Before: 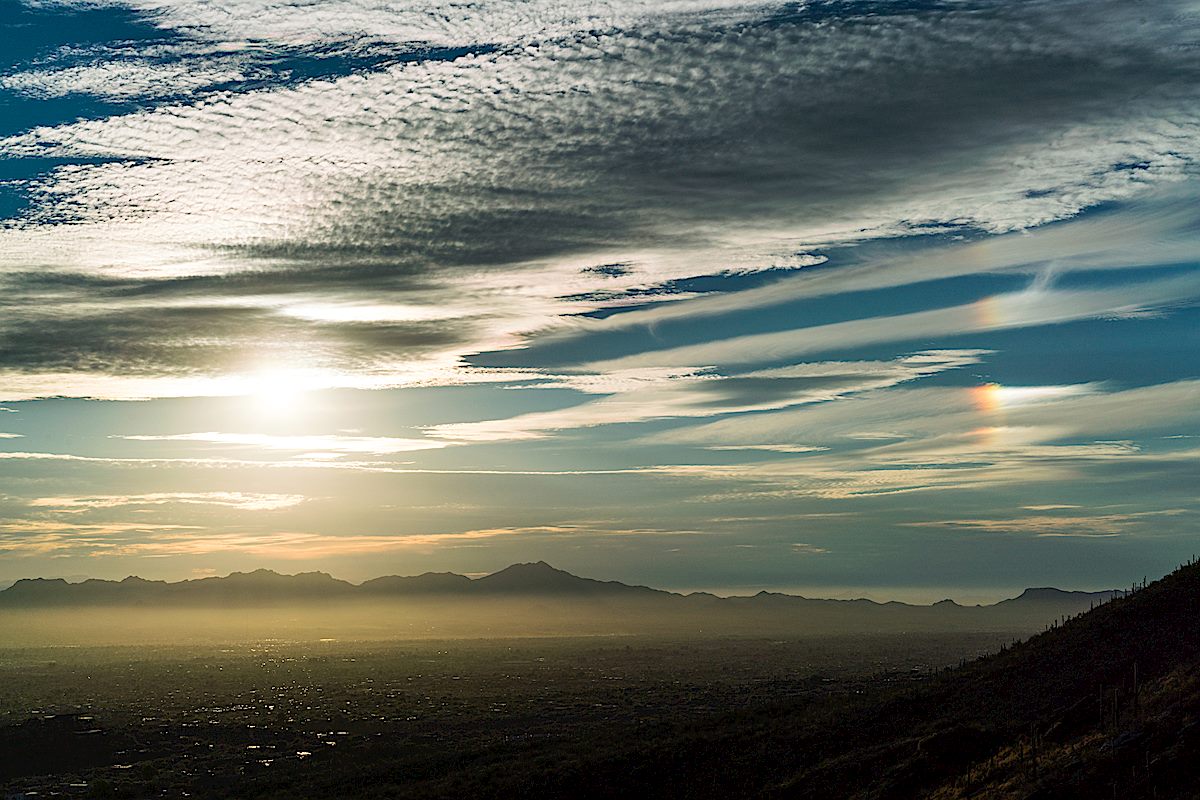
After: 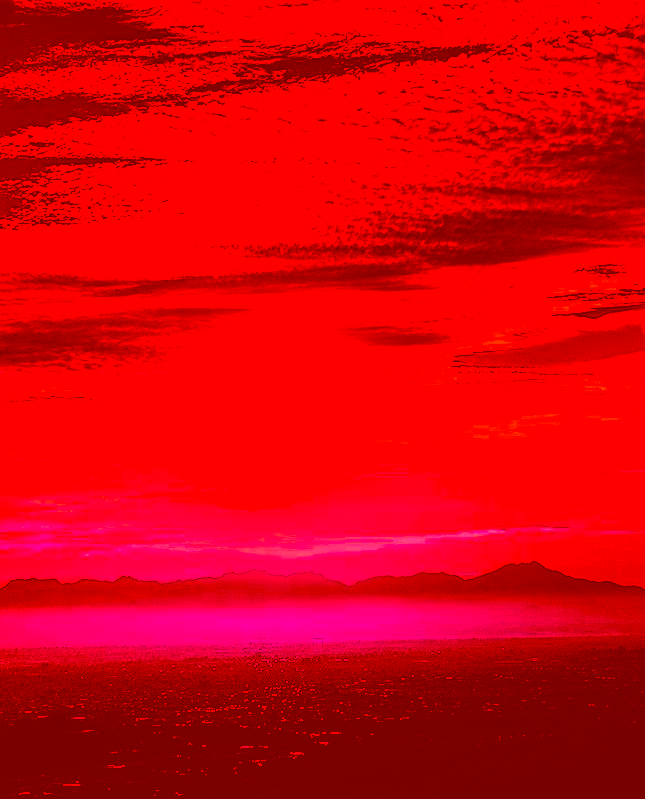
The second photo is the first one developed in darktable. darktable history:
crop: left 0.587%, right 45.588%, bottom 0.086%
sigmoid: contrast 1.7, skew -0.2, preserve hue 0%, red attenuation 0.1, red rotation 0.035, green attenuation 0.1, green rotation -0.017, blue attenuation 0.15, blue rotation -0.052, base primaries Rec2020
exposure: exposure -0.293 EV, compensate highlight preservation false
local contrast: on, module defaults
color correction: highlights a* -39.68, highlights b* -40, shadows a* -40, shadows b* -40, saturation -3
graduated density: hue 238.83°, saturation 50%
